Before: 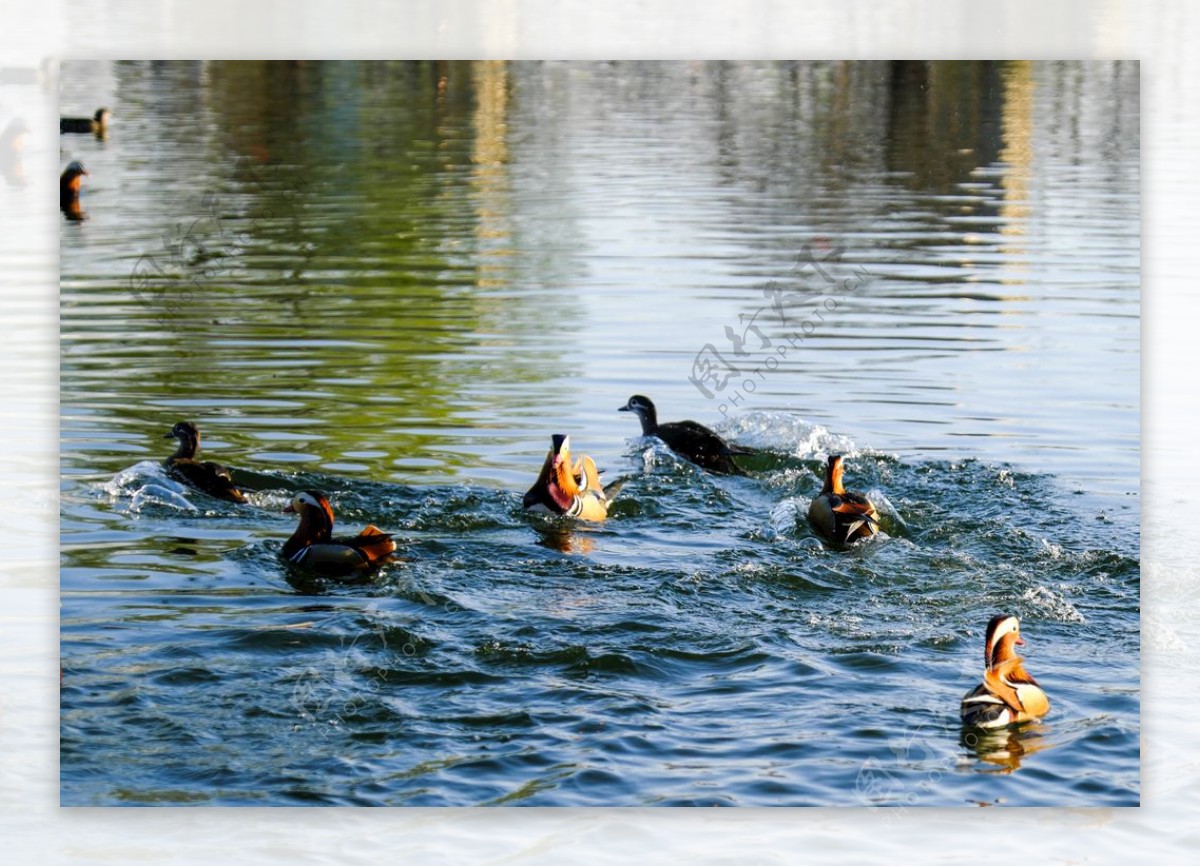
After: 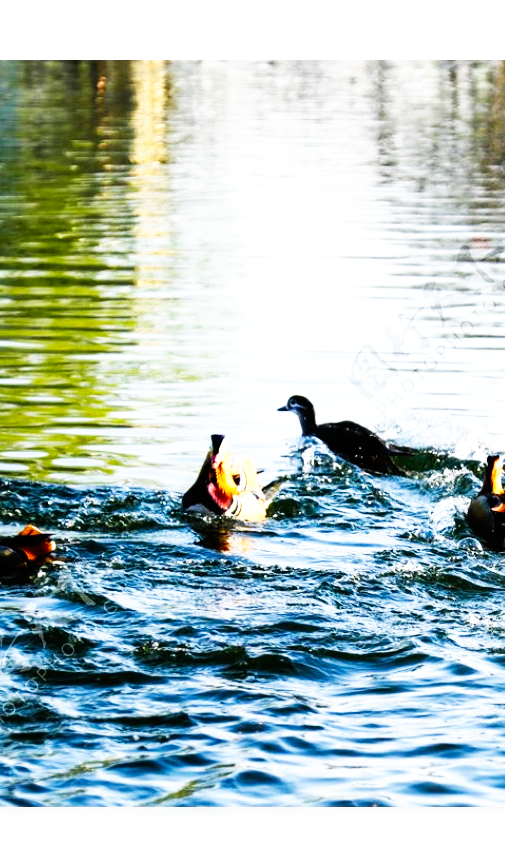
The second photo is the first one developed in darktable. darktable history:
tone equalizer: on, module defaults
crop: left 28.431%, right 29.452%
color balance rgb: perceptual saturation grading › global saturation 0.647%, perceptual brilliance grading › global brilliance -17.826%, perceptual brilliance grading › highlights 29.398%, global vibrance 9.37%, contrast 15.502%, saturation formula JzAzBz (2021)
base curve: curves: ch0 [(0, 0) (0.007, 0.004) (0.027, 0.03) (0.046, 0.07) (0.207, 0.54) (0.442, 0.872) (0.673, 0.972) (1, 1)], preserve colors none
